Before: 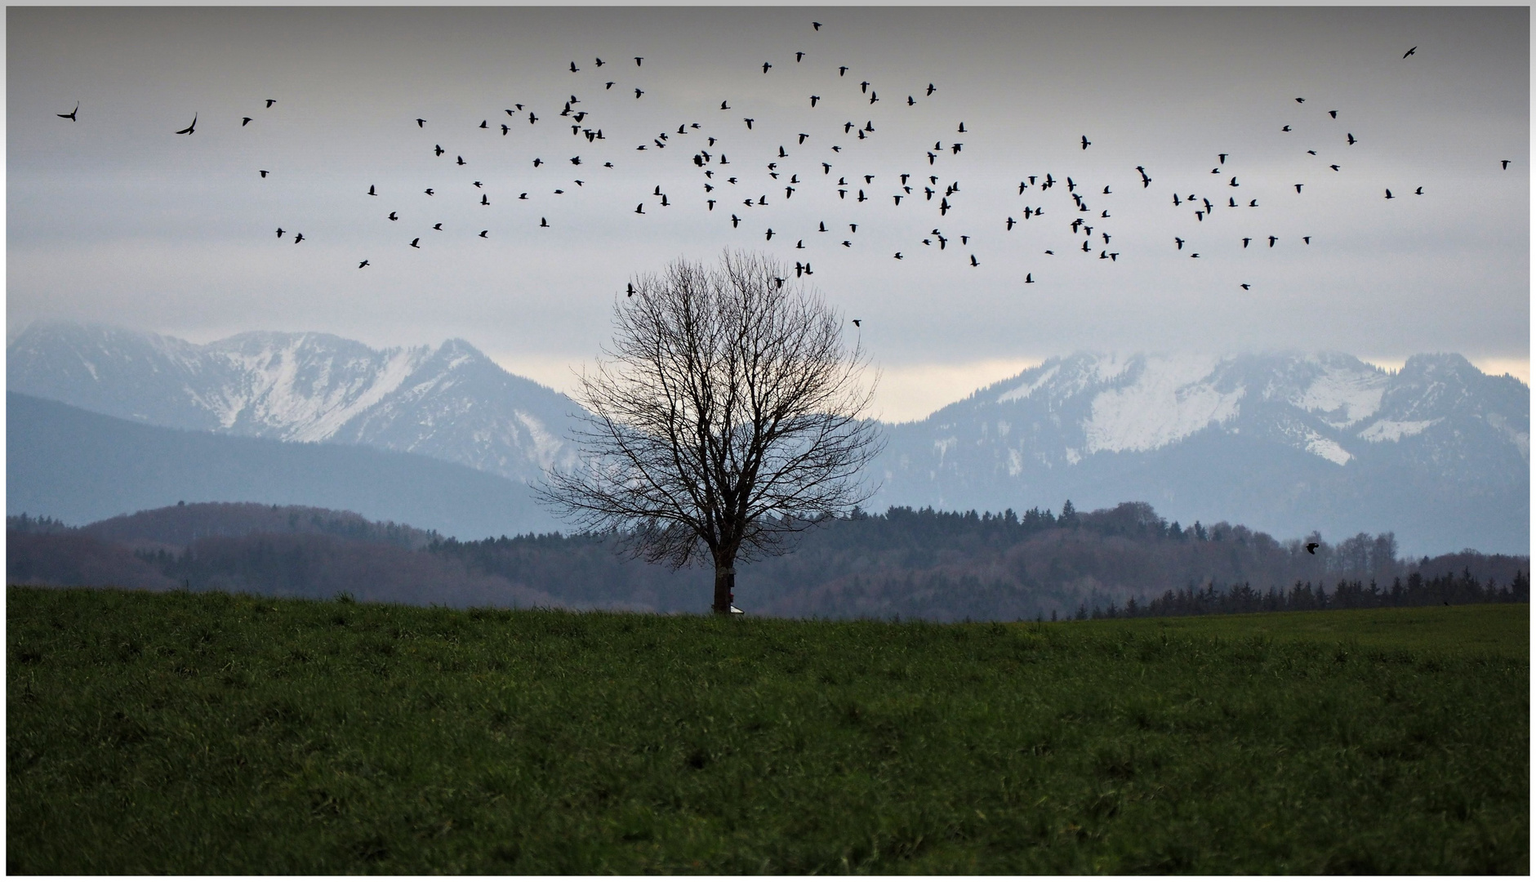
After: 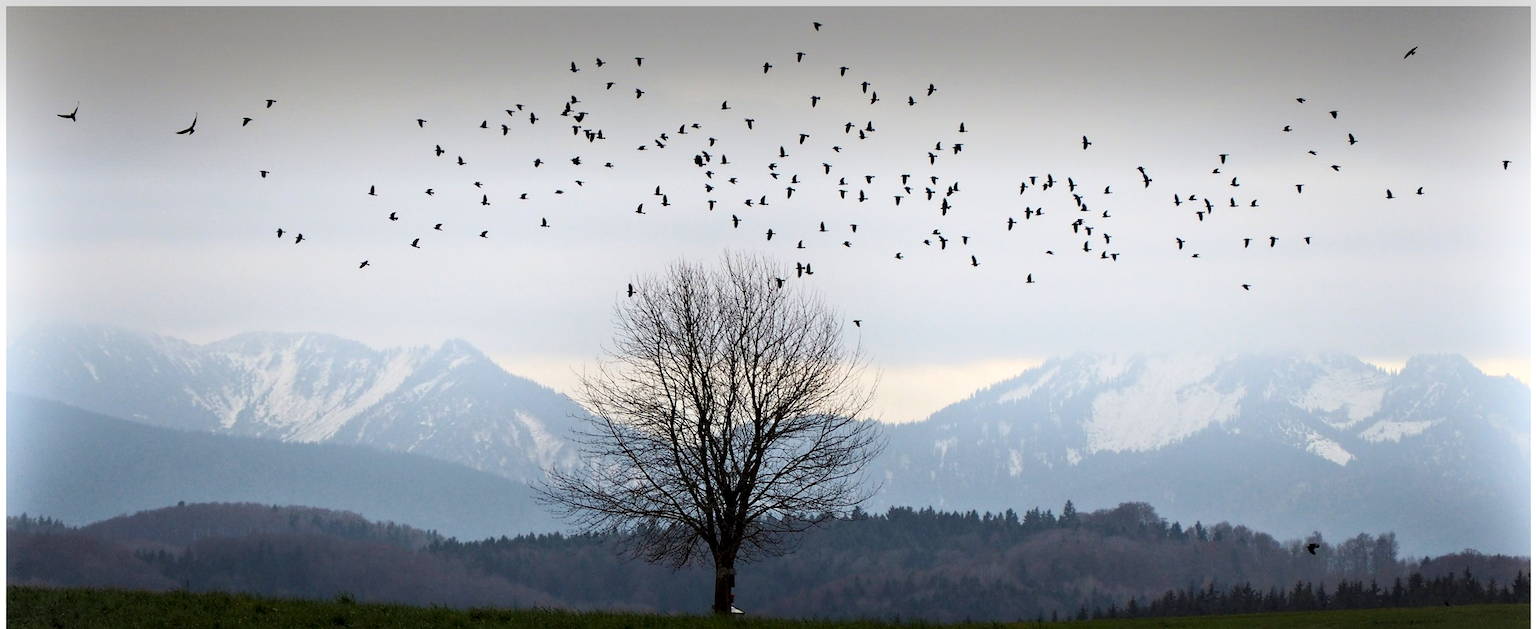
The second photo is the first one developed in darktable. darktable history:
shadows and highlights: shadows -54.3, highlights 86.09, soften with gaussian
local contrast: highlights 100%, shadows 100%, detail 120%, midtone range 0.2
crop: bottom 28.576%
